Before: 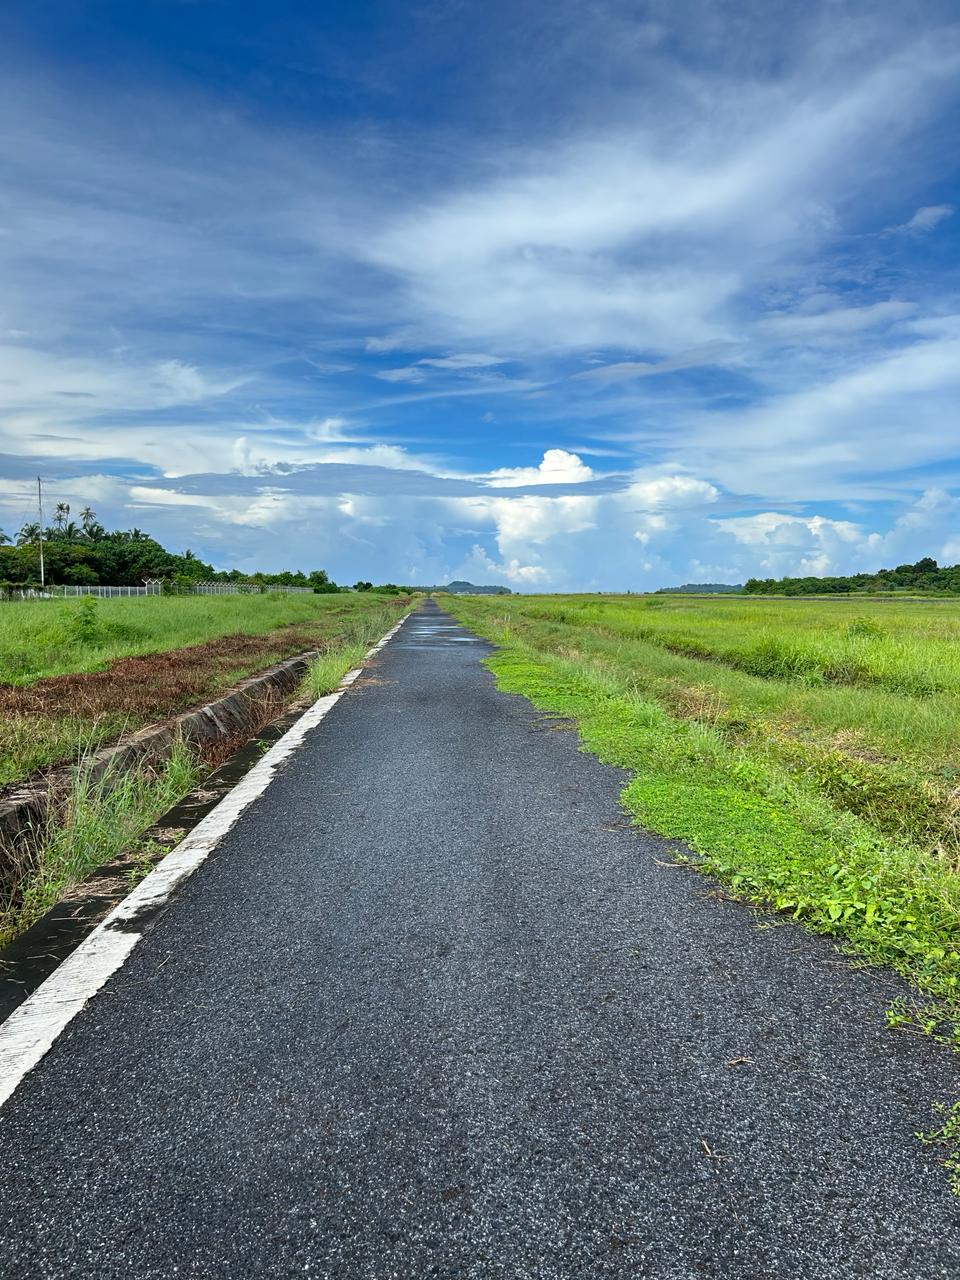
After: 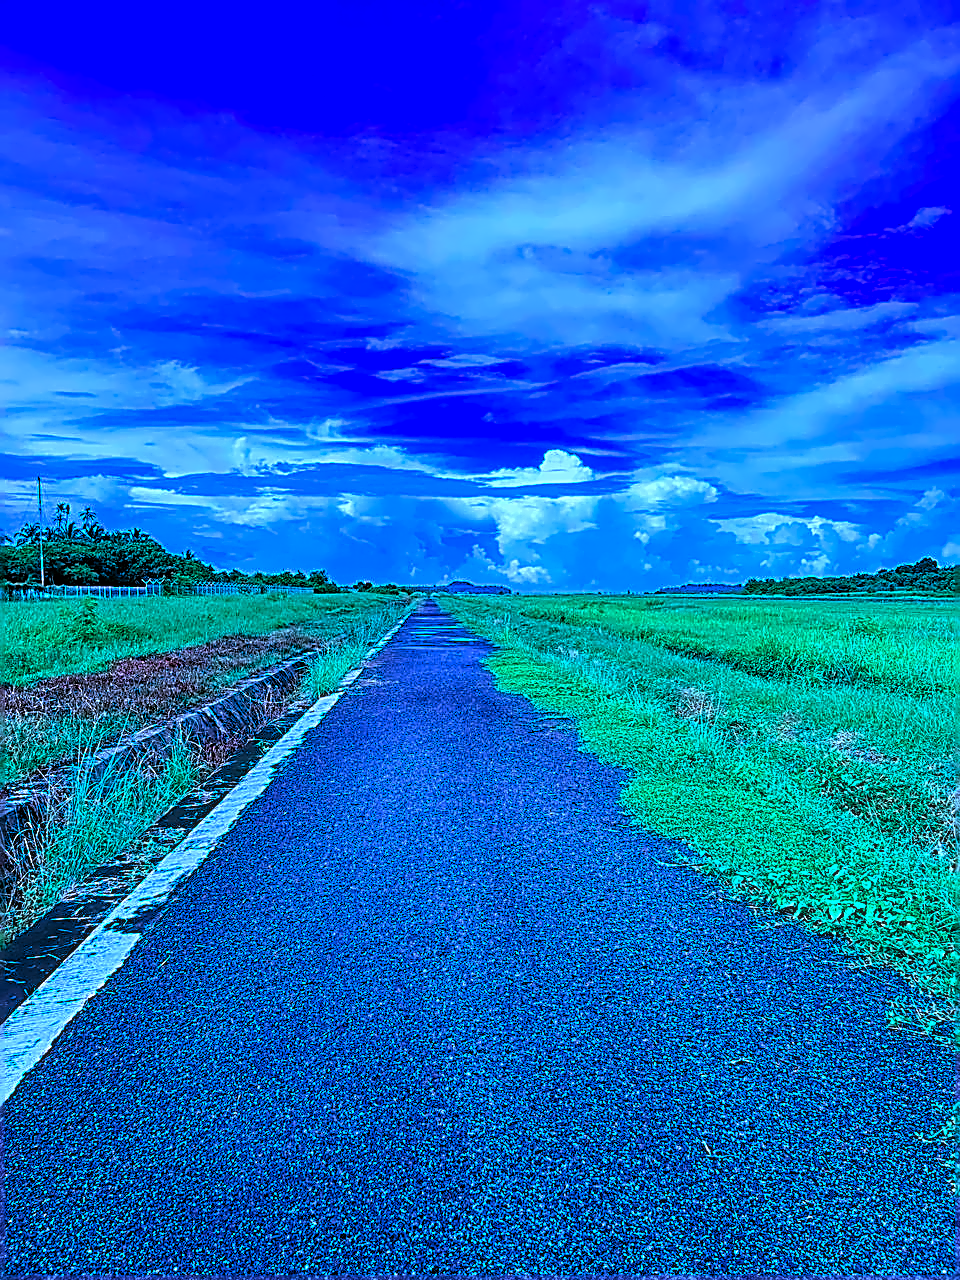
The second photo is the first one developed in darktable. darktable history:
color calibration: output R [0.948, 0.091, -0.04, 0], output G [-0.3, 1.384, -0.085, 0], output B [-0.108, 0.061, 1.08, 0], illuminant as shot in camera, x 0.484, y 0.43, temperature 2405.29 K
color equalizer: hue › orange 17, brightness › red 0.9, node placement -23°
local contrast: on, module defaults
lens correction: correction method embedded metadata, crop 3.48, focal 6.9, aperture 1.7, distance 0.238, camera "Pixel 9 Pro", lens "Pixel 9 Pro back camera 6.9mm f/1.7"
denoise (profiled): patch size 2, preserve shadows 1.02, bias correction -0.395, scattering 0.3, a [0, 0, 0], compensate highlight preservation false
haze removal: on, module defaults
sharpen: amount 2
raw chromatic aberrations: on, module defaults
